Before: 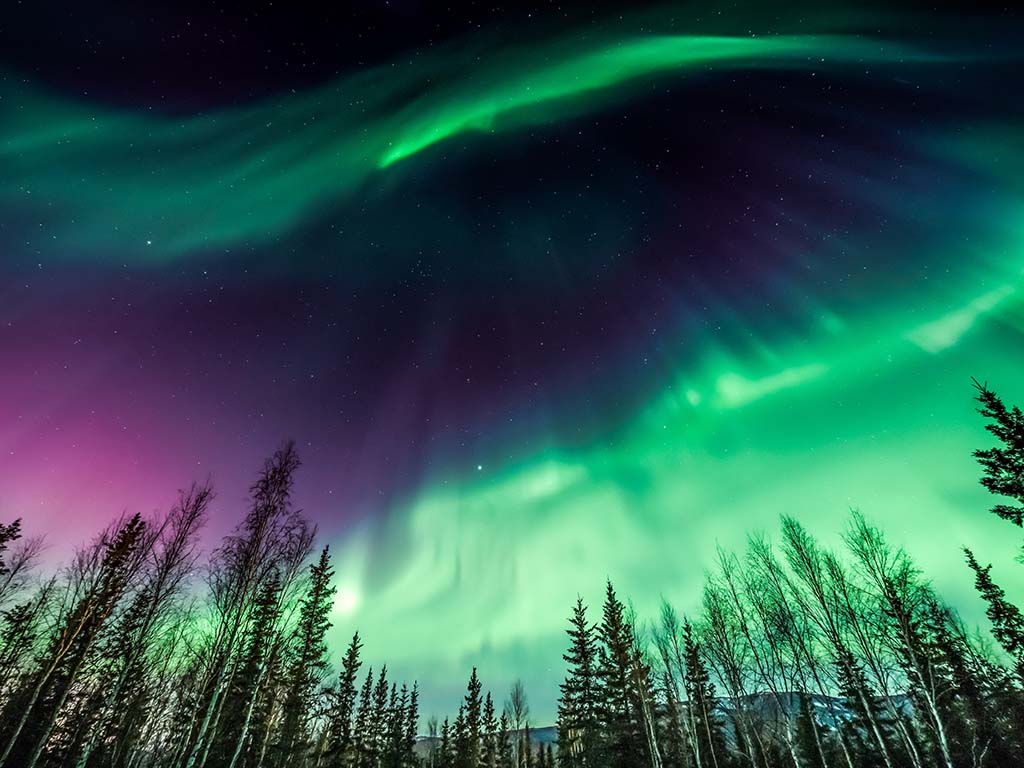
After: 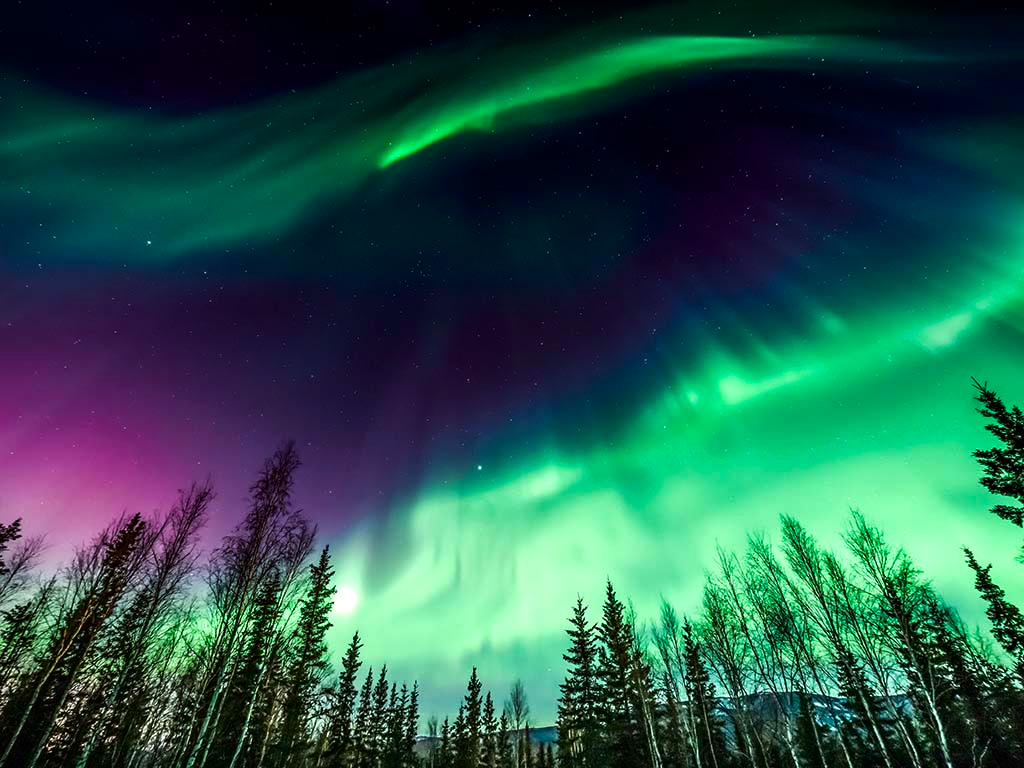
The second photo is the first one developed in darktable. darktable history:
contrast brightness saturation: contrast 0.07, brightness -0.14, saturation 0.11
exposure: exposure 0.3 EV, compensate highlight preservation false
